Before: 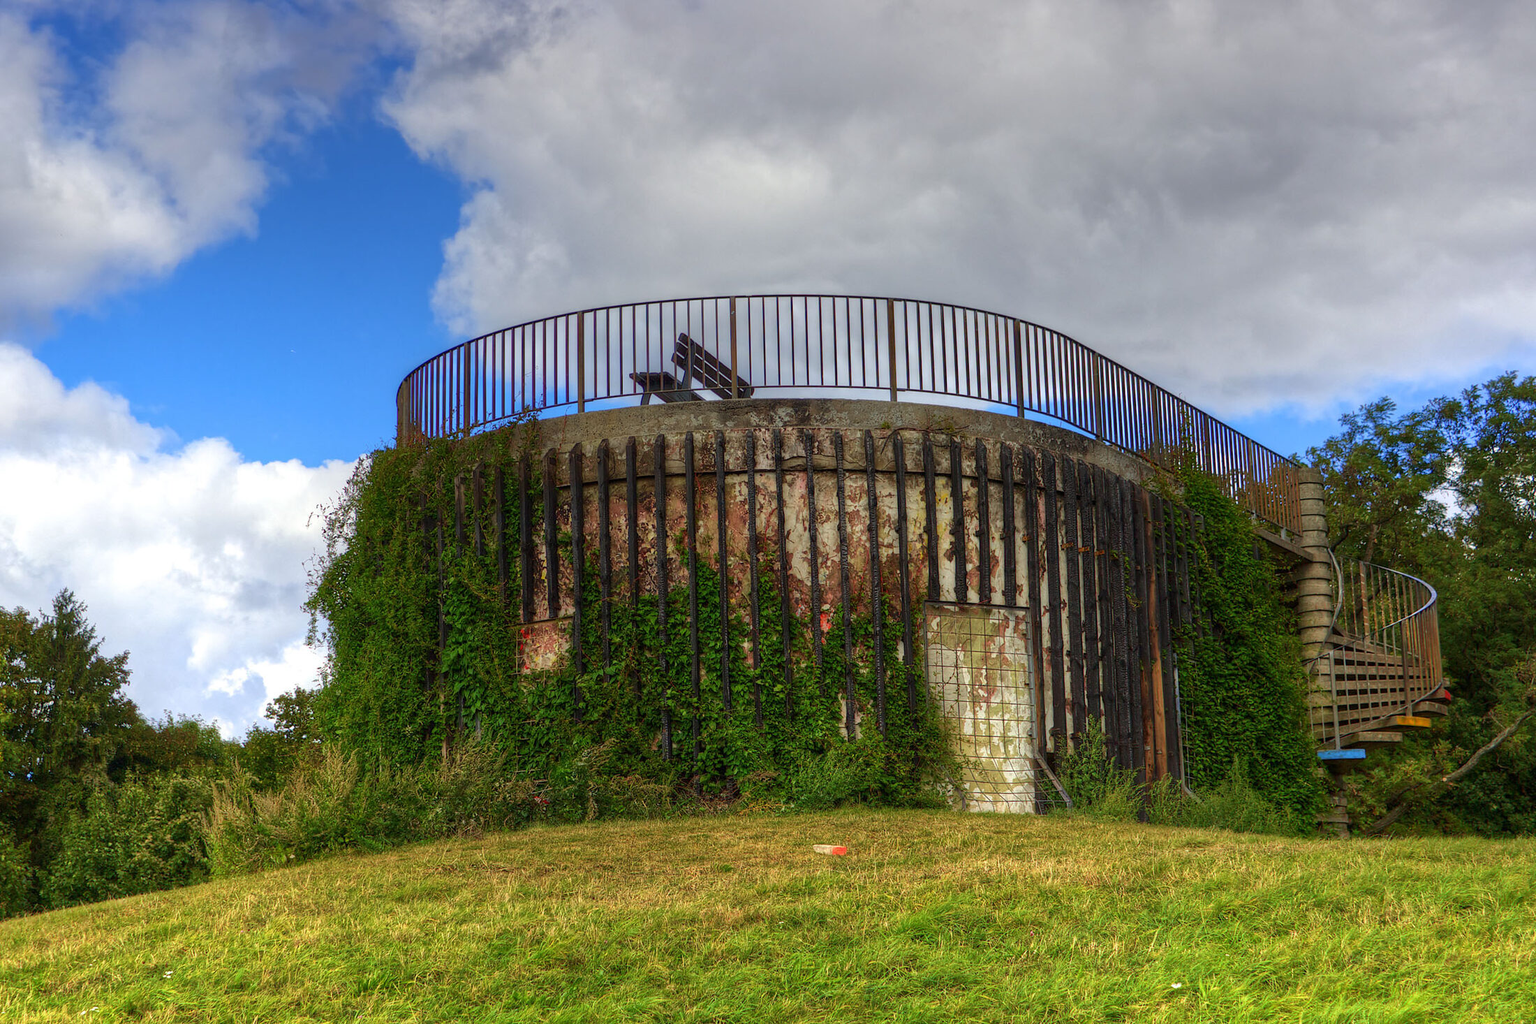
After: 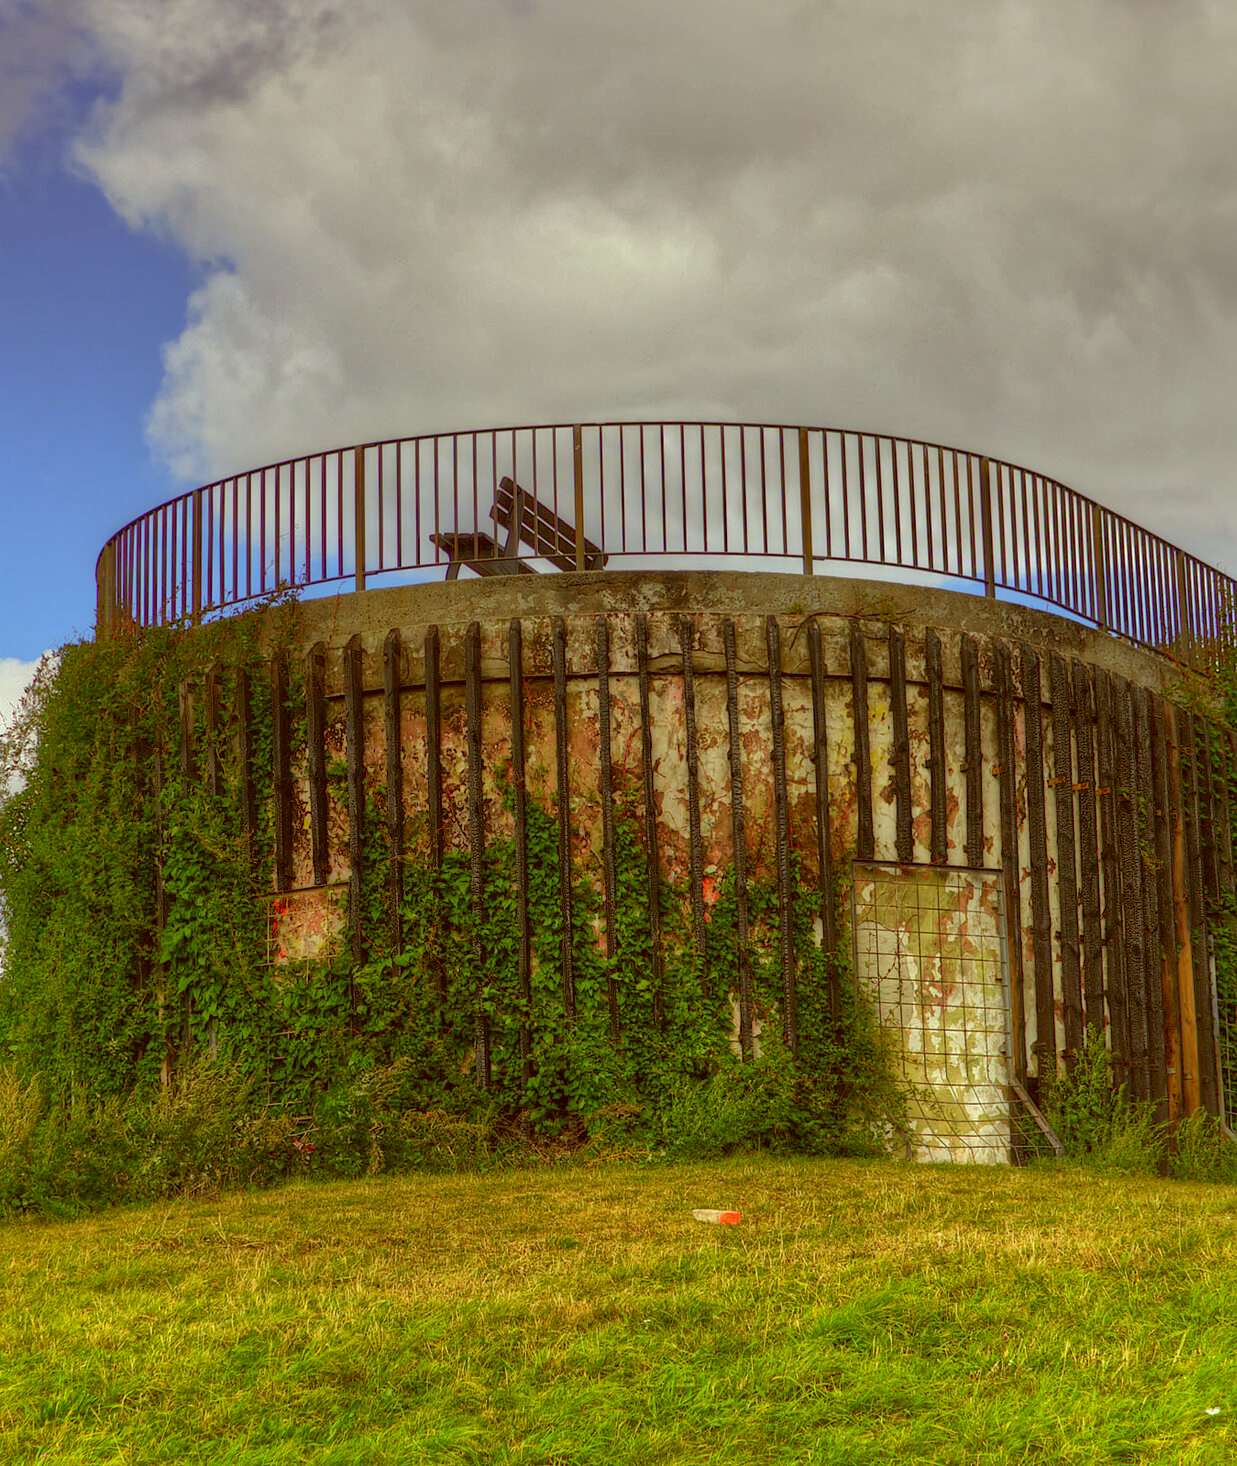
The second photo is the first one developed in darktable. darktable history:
crop: left 21.496%, right 22.254%
white balance: emerald 1
color correction: highlights a* -5.3, highlights b* 9.8, shadows a* 9.8, shadows b* 24.26
shadows and highlights: on, module defaults
tone equalizer: on, module defaults
